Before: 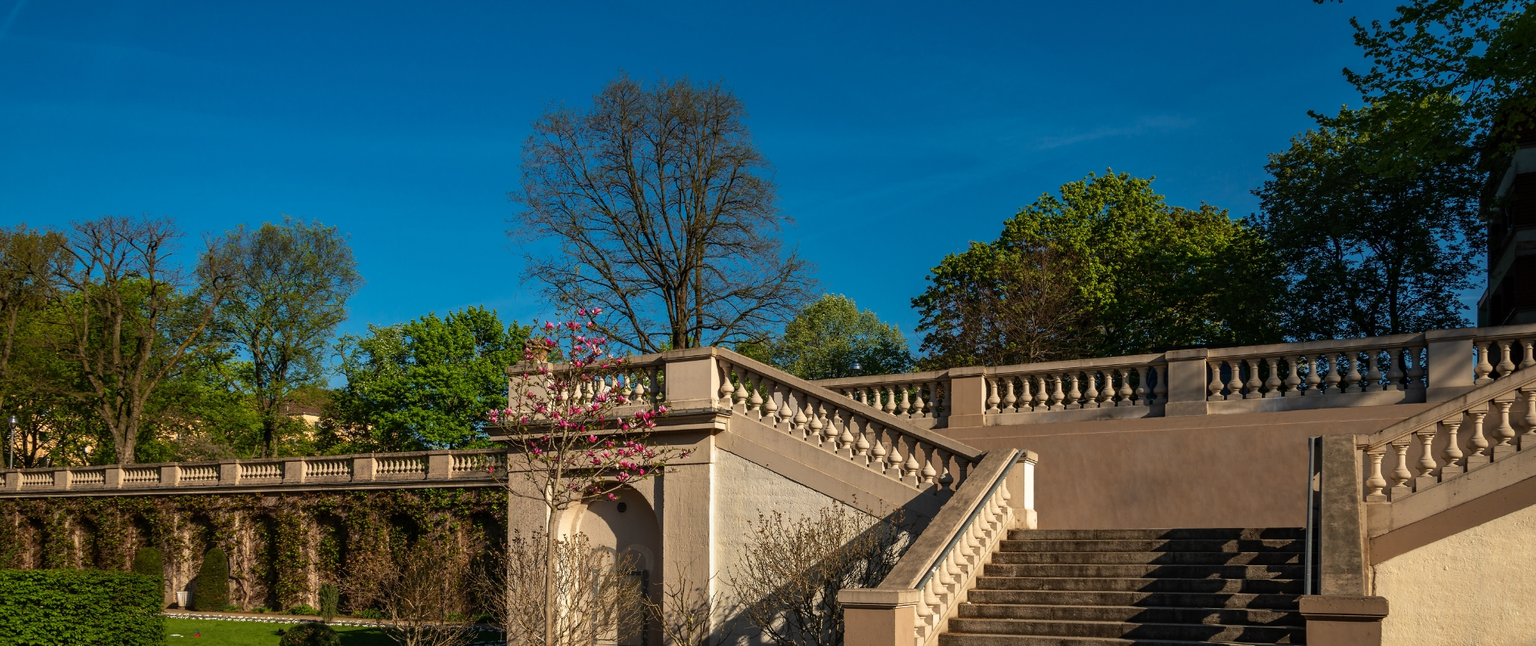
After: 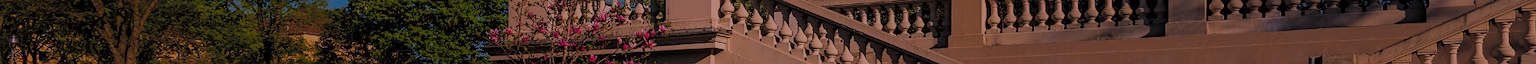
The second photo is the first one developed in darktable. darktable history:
crop and rotate: top 59.084%, bottom 30.916%
color balance rgb: perceptual saturation grading › global saturation 40%, global vibrance 15%
filmic rgb: middle gray luminance 18.42%, black relative exposure -10.5 EV, white relative exposure 3.4 EV, threshold 6 EV, target black luminance 0%, hardness 6.03, latitude 99%, contrast 0.847, shadows ↔ highlights balance 0.505%, add noise in highlights 0, preserve chrominance max RGB, color science v3 (2019), use custom middle-gray values true, iterations of high-quality reconstruction 0, contrast in highlights soft, enable highlight reconstruction true
sharpen: radius 1.272, amount 0.305, threshold 0
contrast brightness saturation: brightness 0.28
white balance: red 1.188, blue 1.11
exposure: exposure -2.446 EV, compensate highlight preservation false
shadows and highlights: shadows -40.15, highlights 62.88, soften with gaussian
